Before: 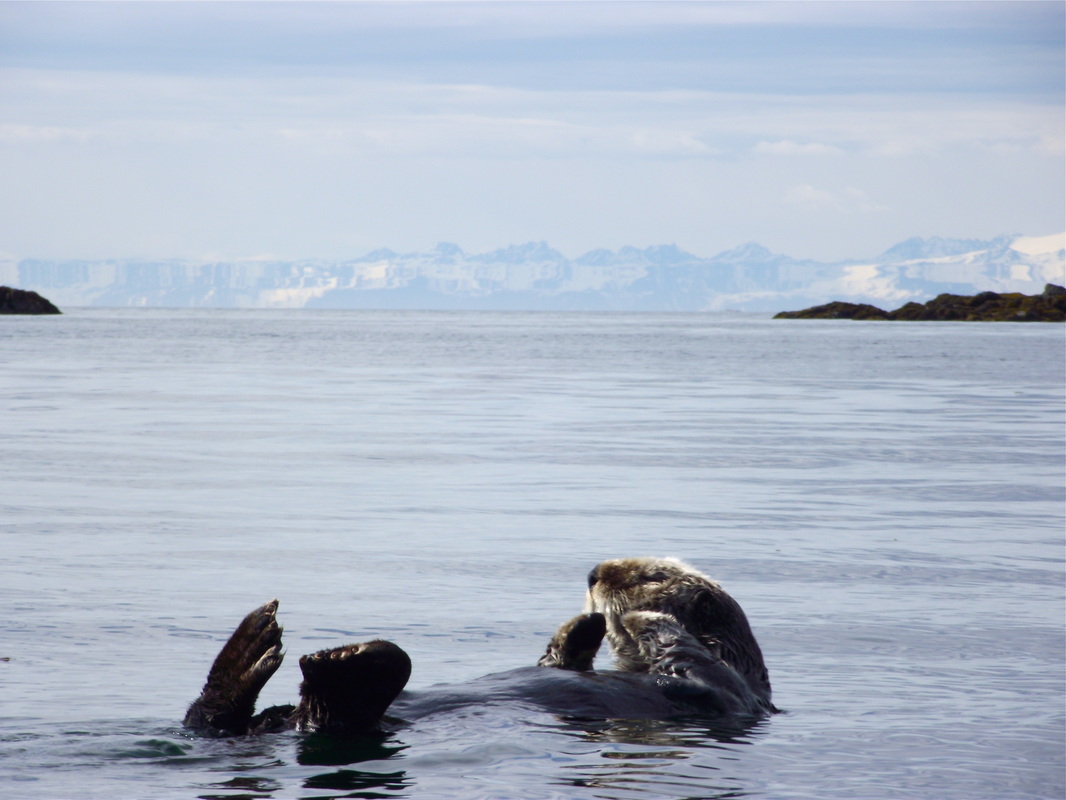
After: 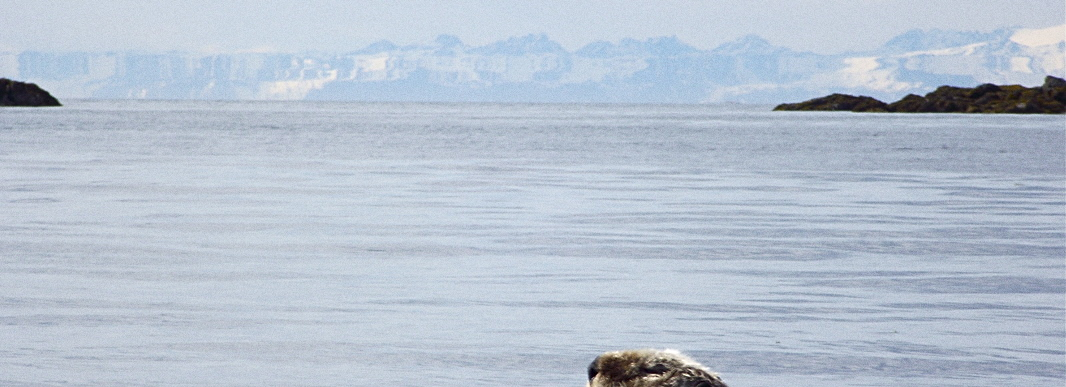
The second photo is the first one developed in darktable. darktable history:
sharpen: on, module defaults
grain: on, module defaults
crop and rotate: top 26.056%, bottom 25.543%
